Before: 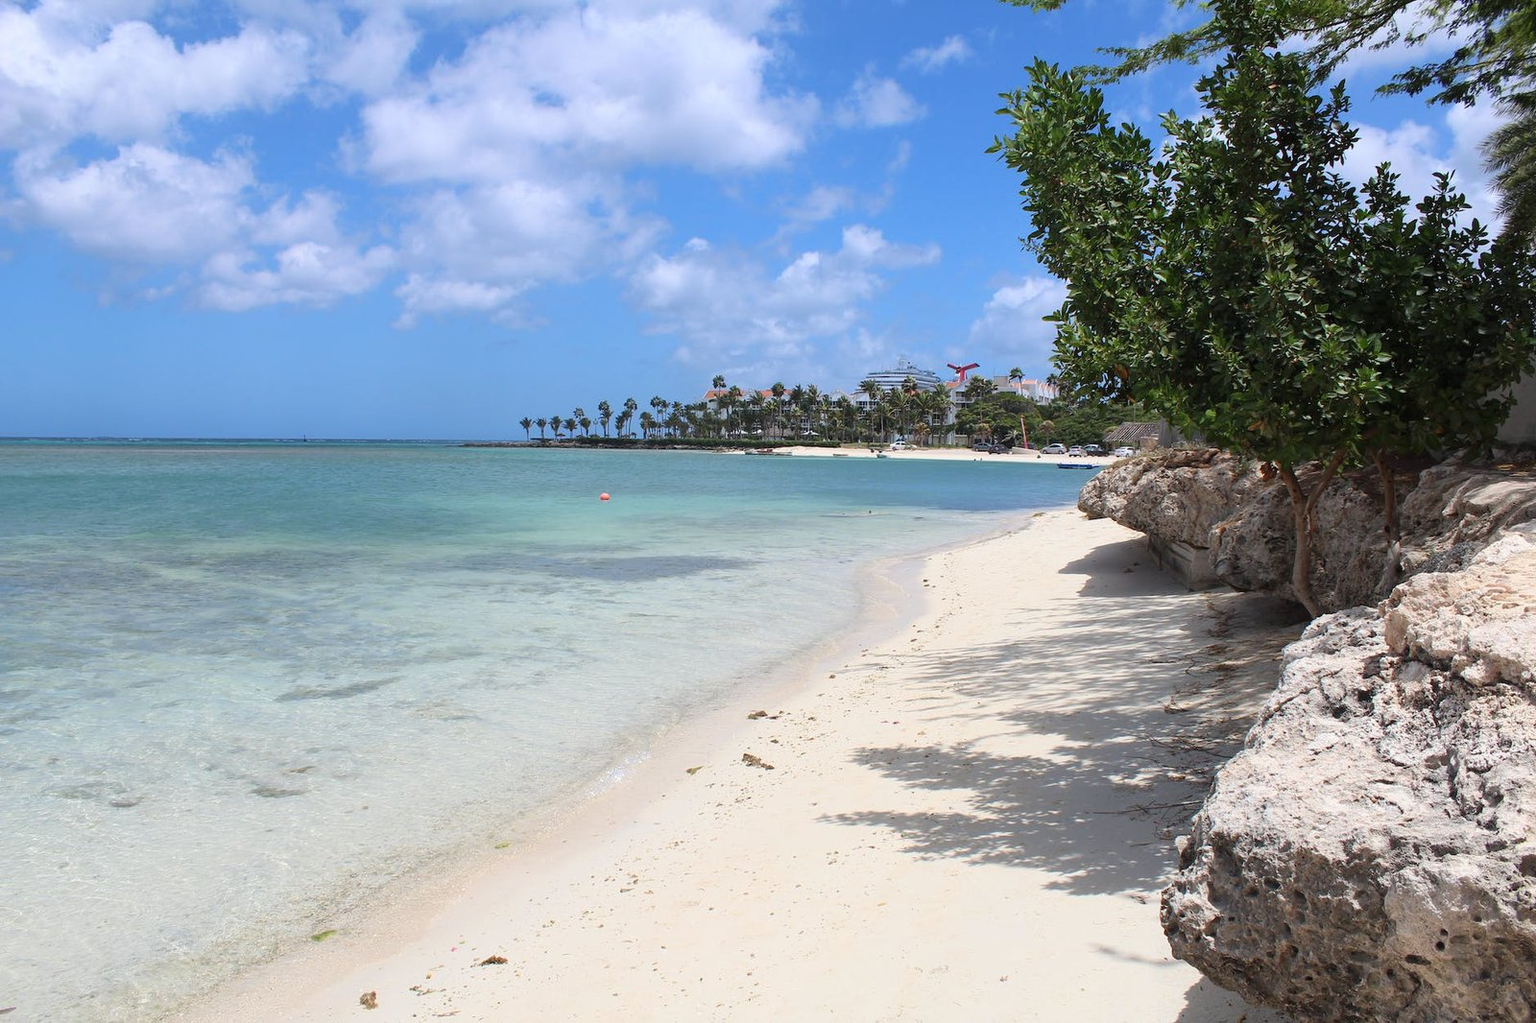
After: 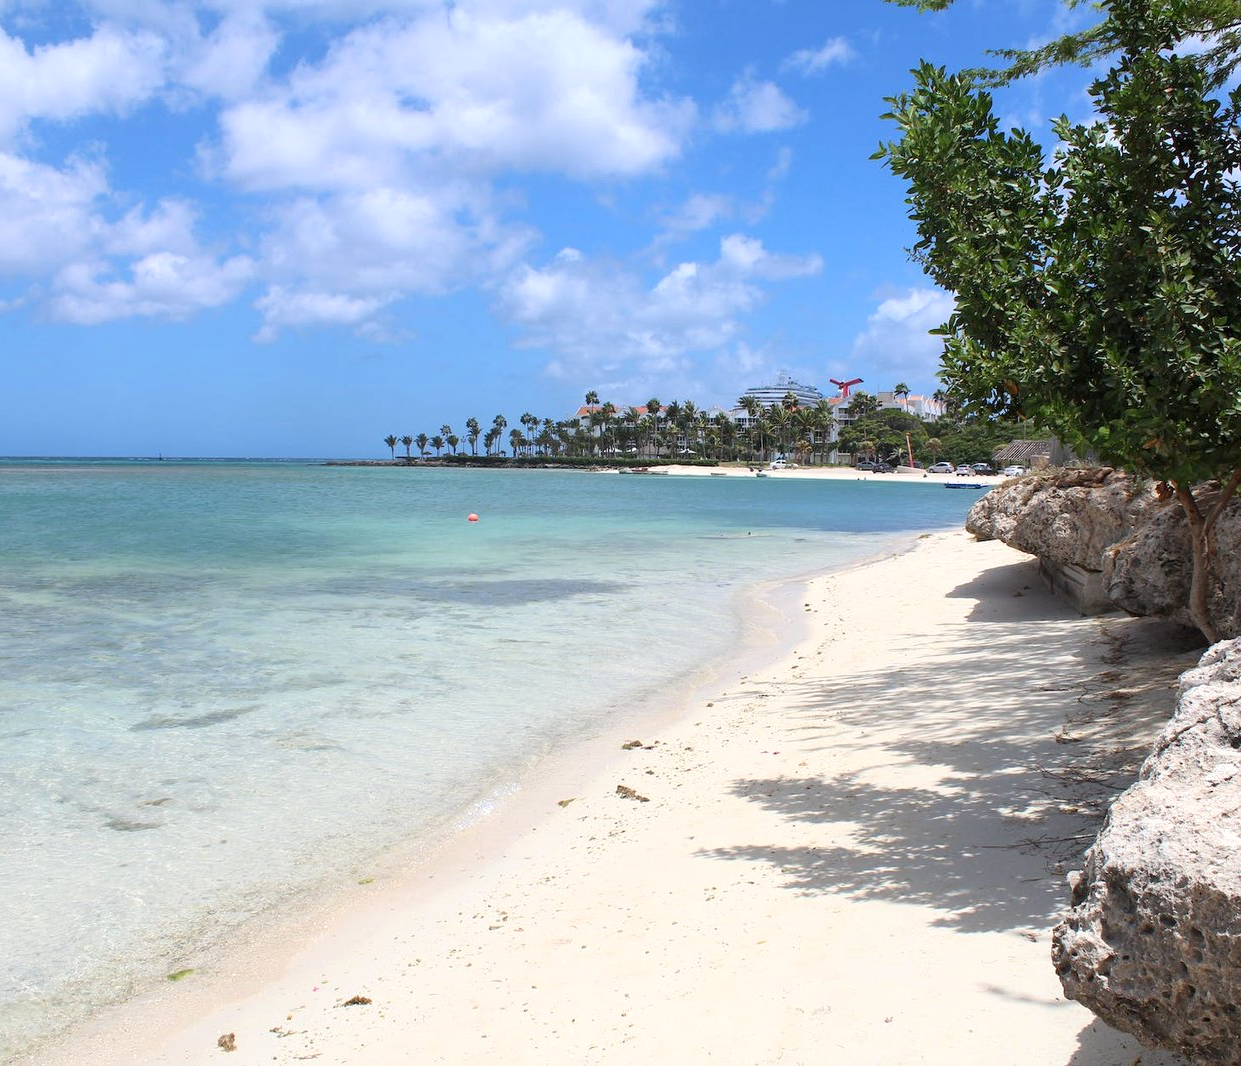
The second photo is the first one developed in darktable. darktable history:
exposure: black level correction 0.001, exposure 0.191 EV, compensate highlight preservation false
crop: left 9.859%, right 12.545%
